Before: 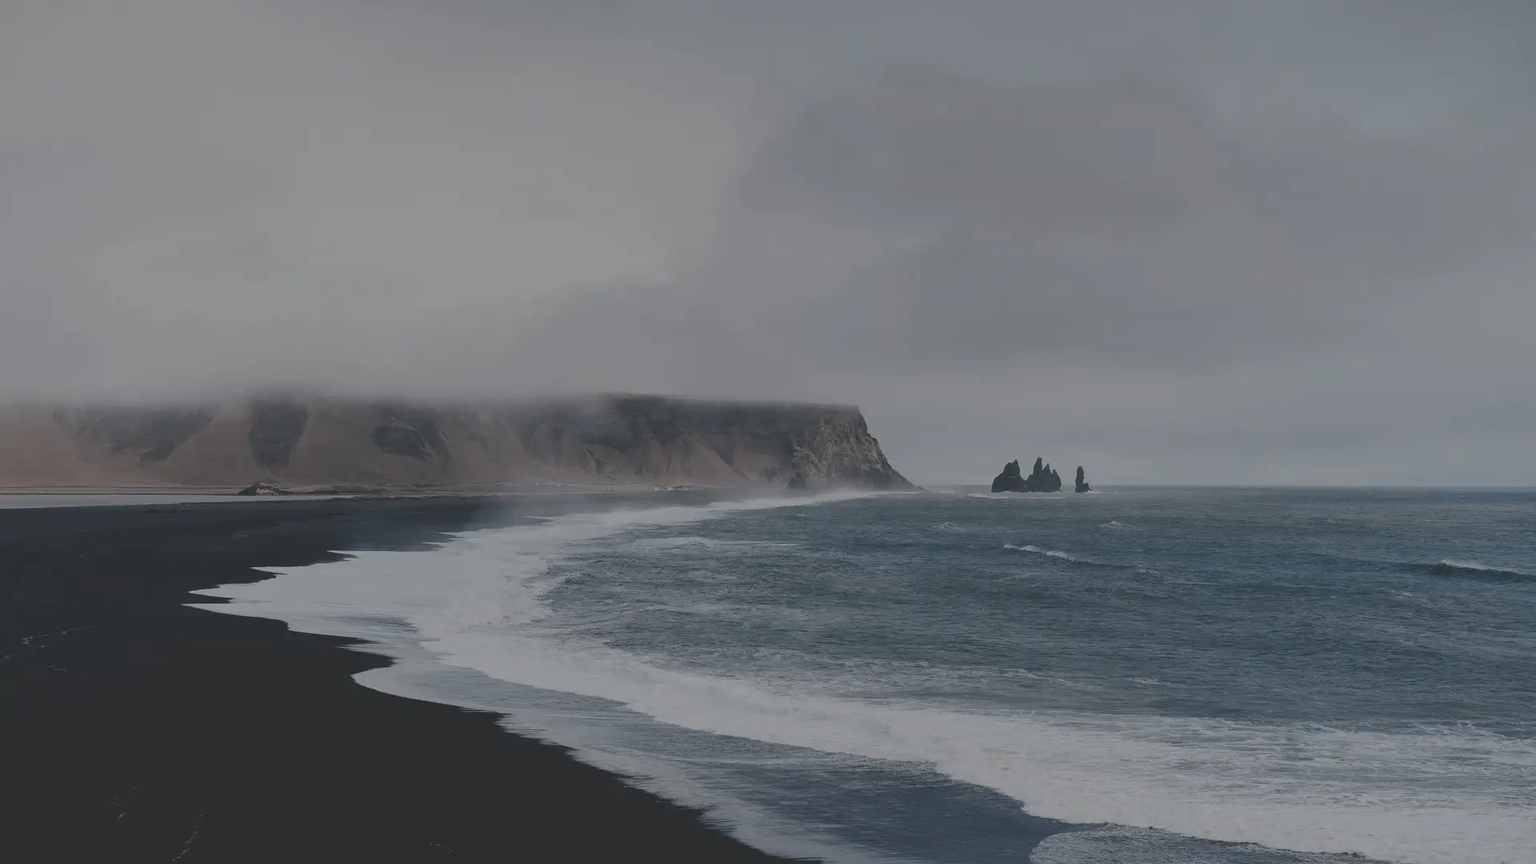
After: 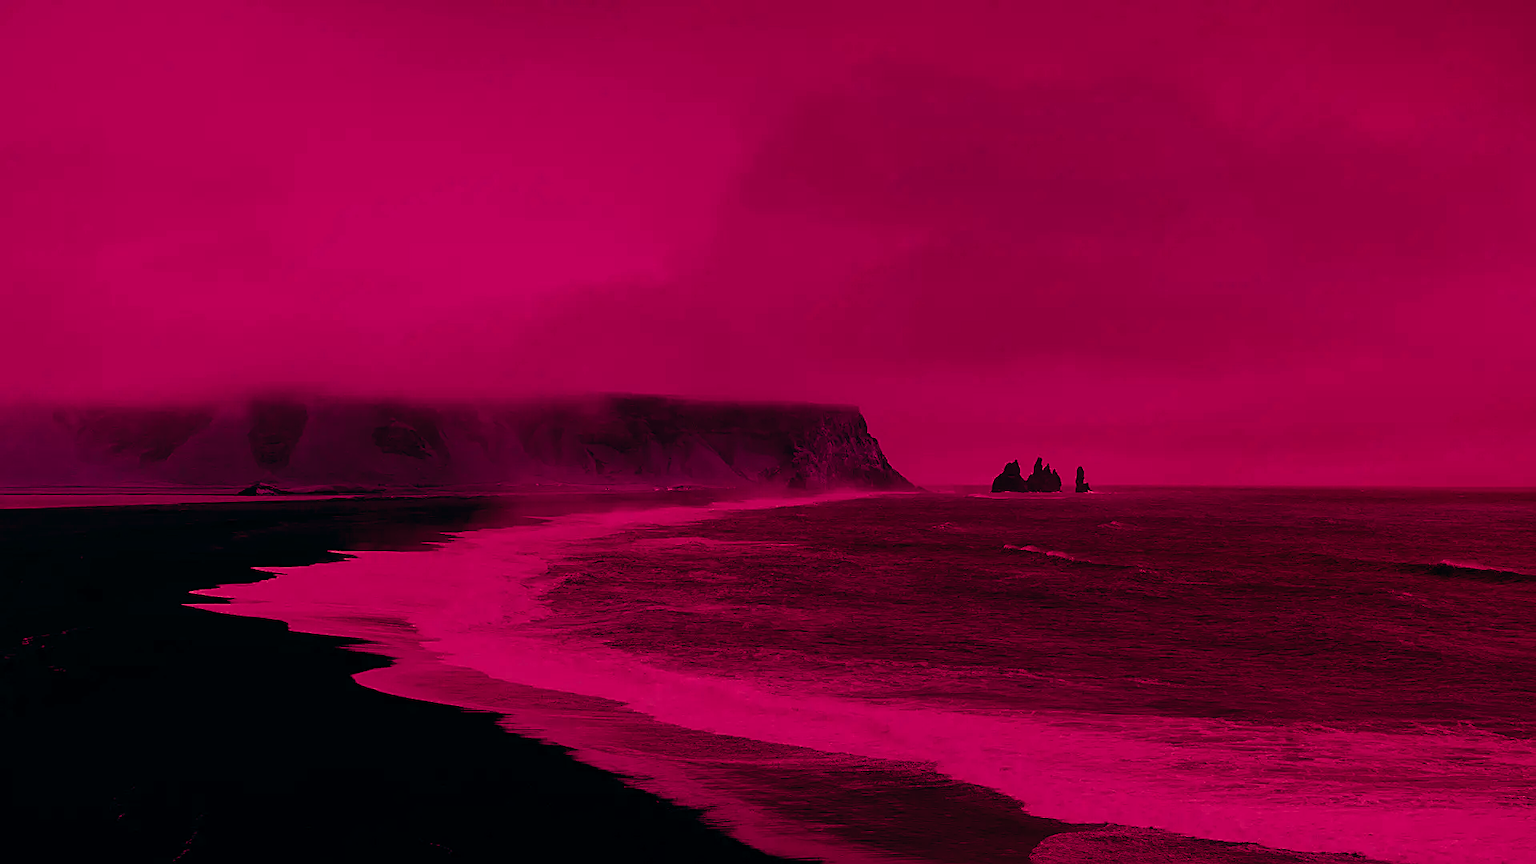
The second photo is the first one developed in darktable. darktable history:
sharpen: on, module defaults
color balance rgb: shadows lift › luminance -18.76%, shadows lift › chroma 35.44%, power › luminance -3.76%, power › hue 142.17°, highlights gain › chroma 7.5%, highlights gain › hue 184.75°, global offset › luminance -0.52%, global offset › chroma 0.91%, global offset › hue 173.36°, shadows fall-off 300%, white fulcrum 2 EV, highlights fall-off 300%, linear chroma grading › shadows 17.19%, linear chroma grading › highlights 61.12%, linear chroma grading › global chroma 50%, hue shift -150.52°, perceptual brilliance grading › global brilliance 12%, mask middle-gray fulcrum 100%, contrast gray fulcrum 38.43%, contrast 35.15%, saturation formula JzAzBz (2021)
